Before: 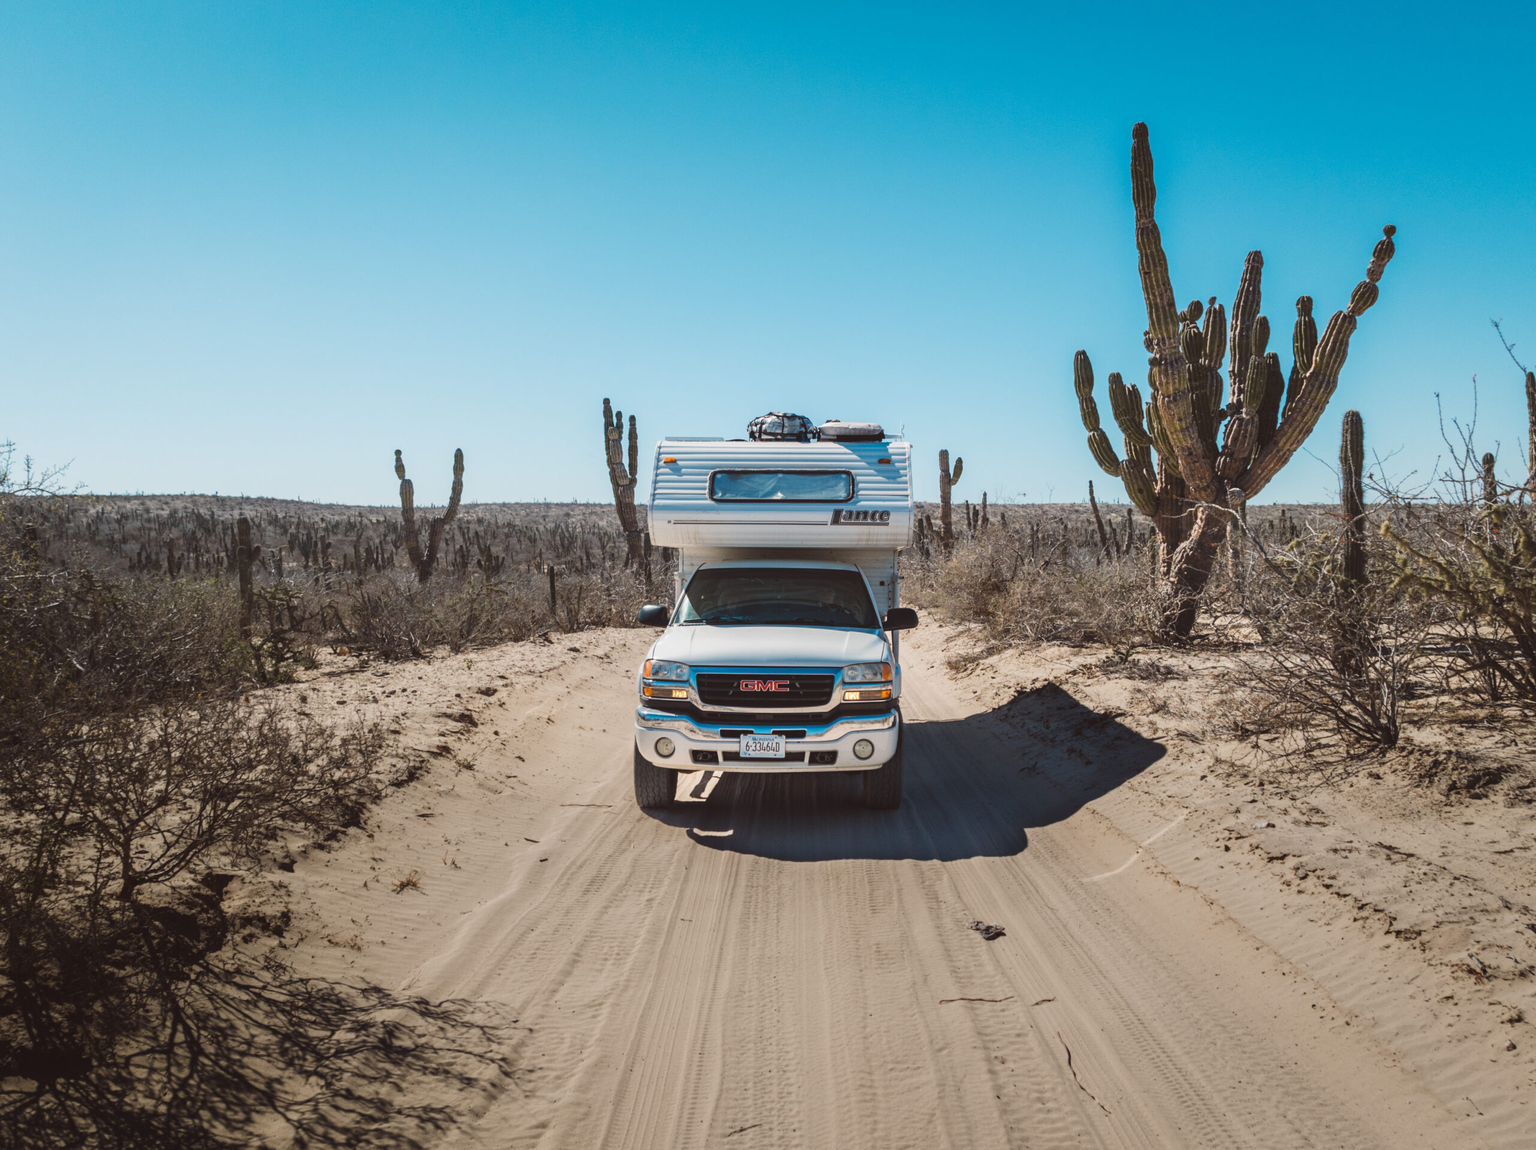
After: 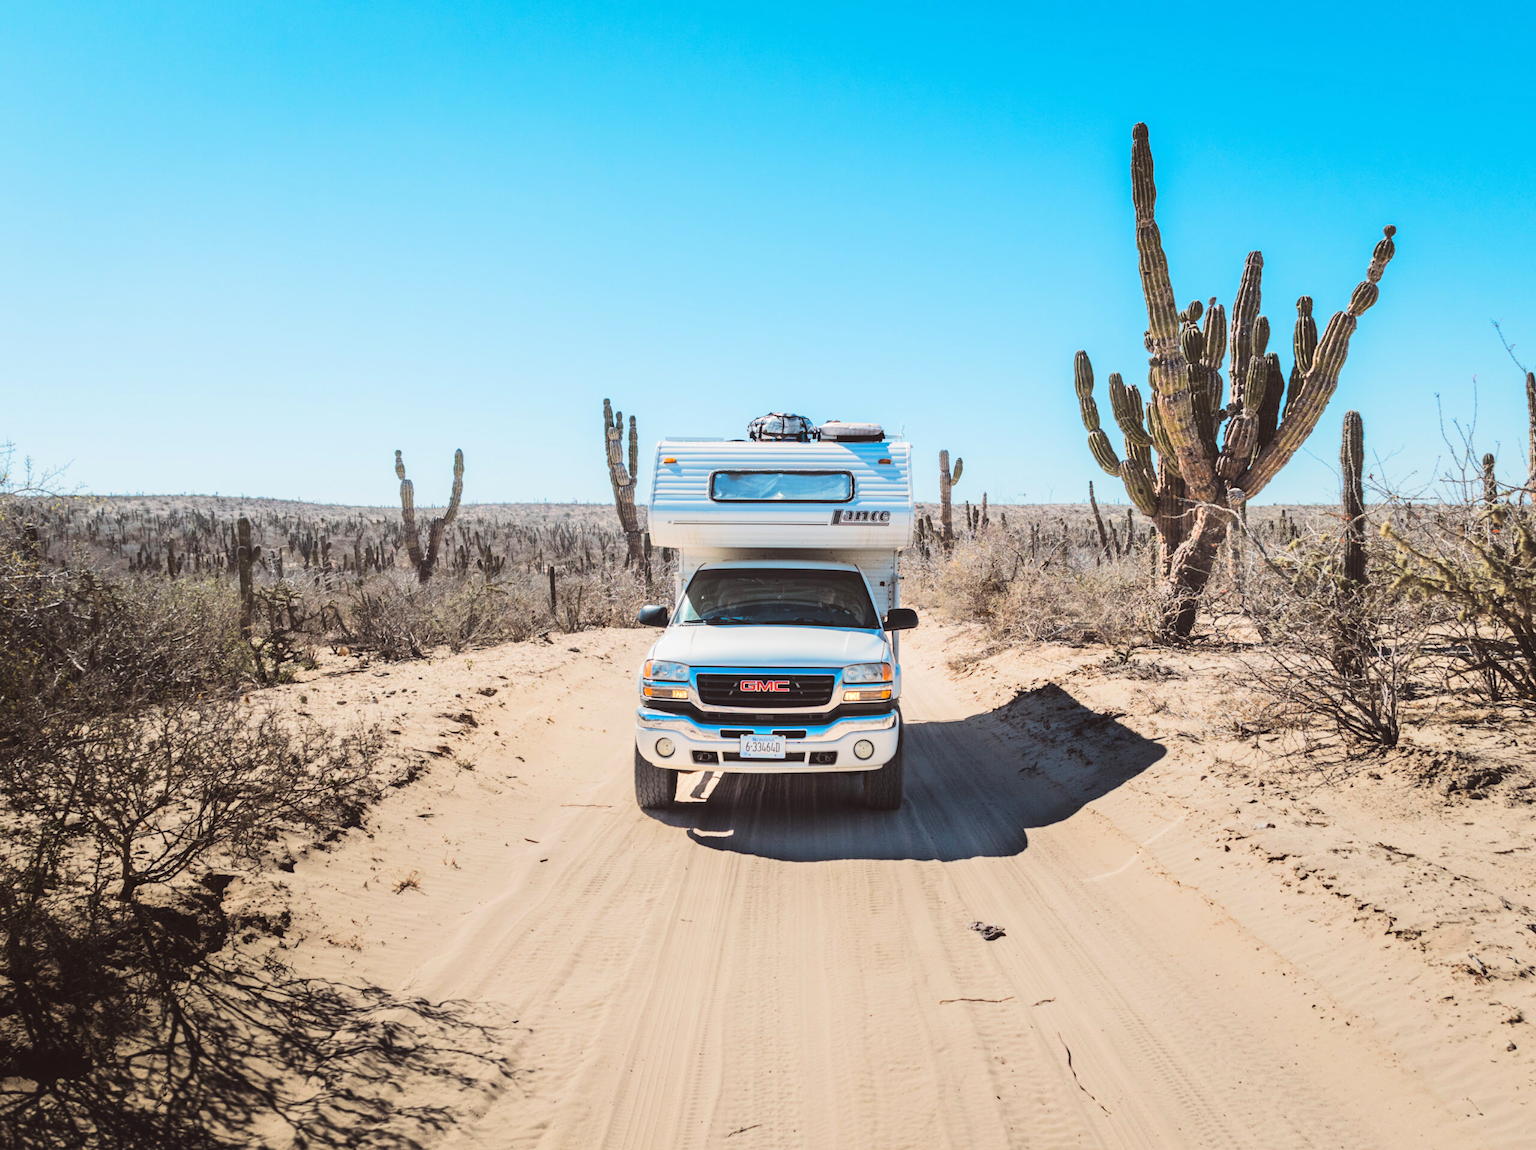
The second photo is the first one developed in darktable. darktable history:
tone equalizer: -7 EV 0.153 EV, -6 EV 0.617 EV, -5 EV 1.14 EV, -4 EV 1.31 EV, -3 EV 1.14 EV, -2 EV 0.6 EV, -1 EV 0.145 EV, edges refinement/feathering 500, mask exposure compensation -1.57 EV, preserve details no
